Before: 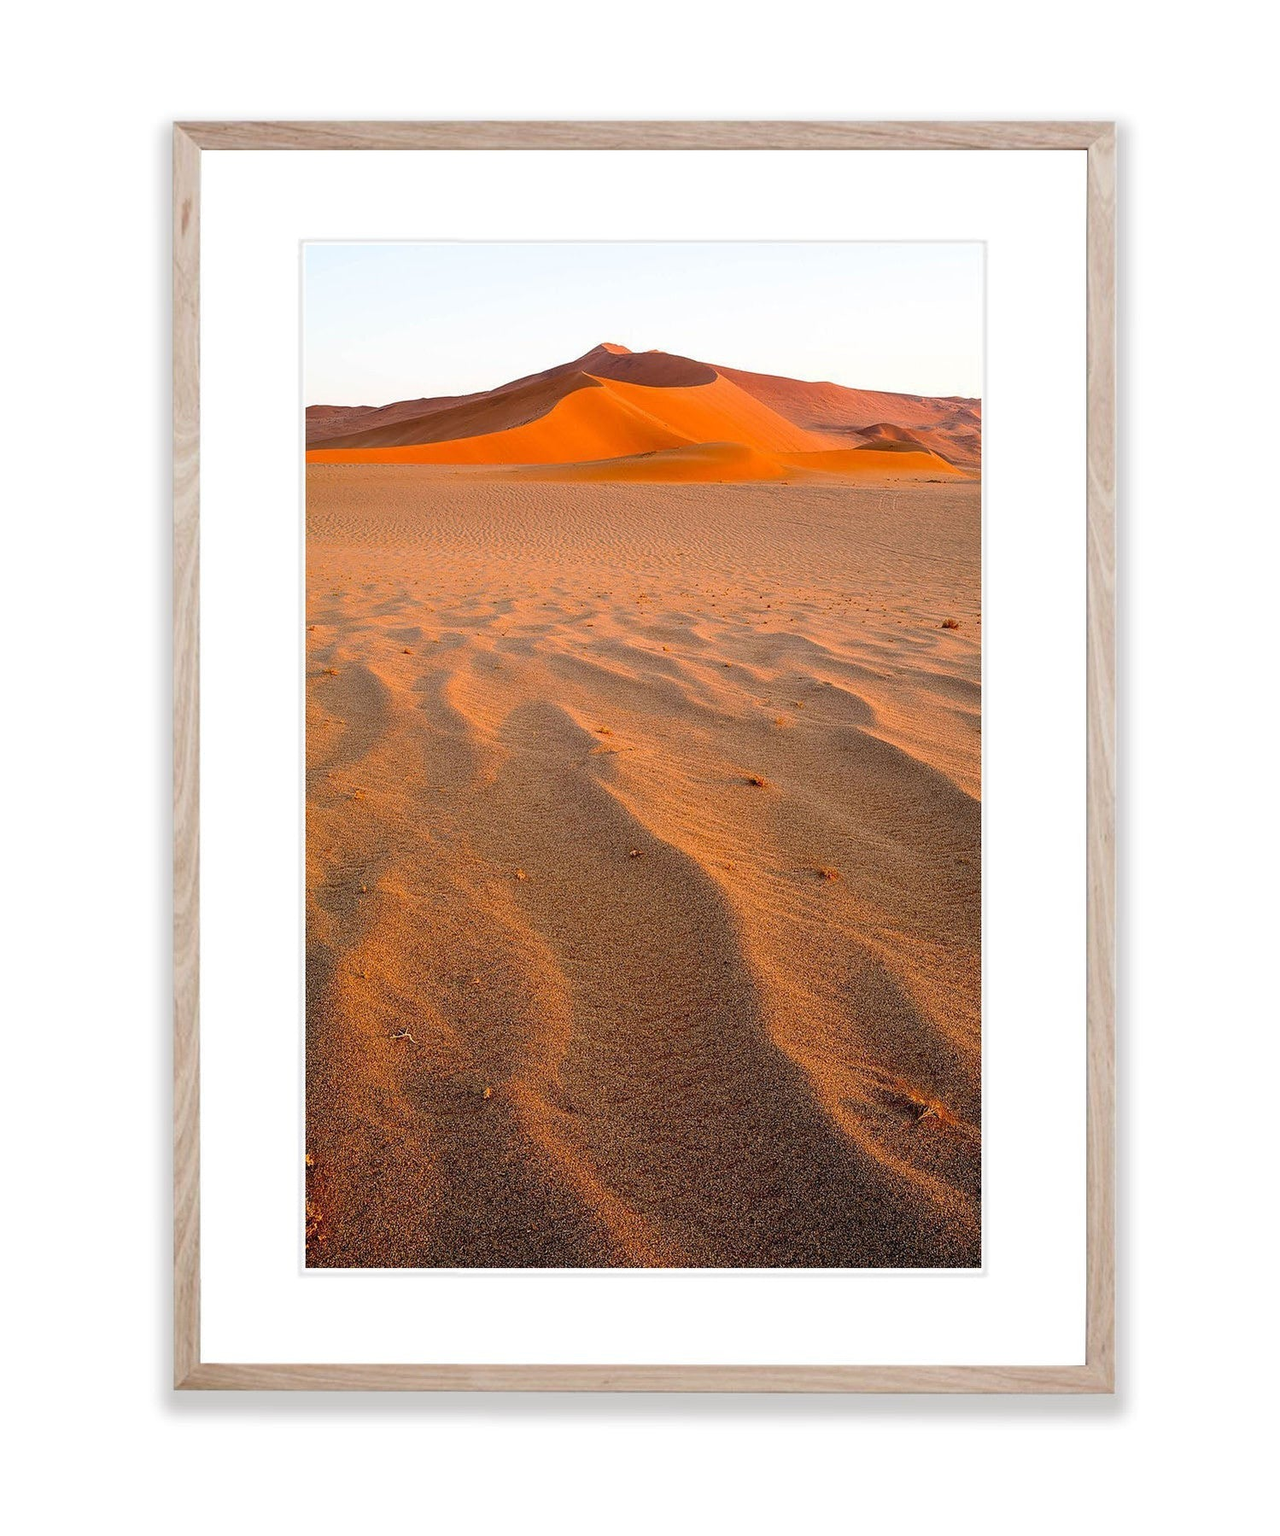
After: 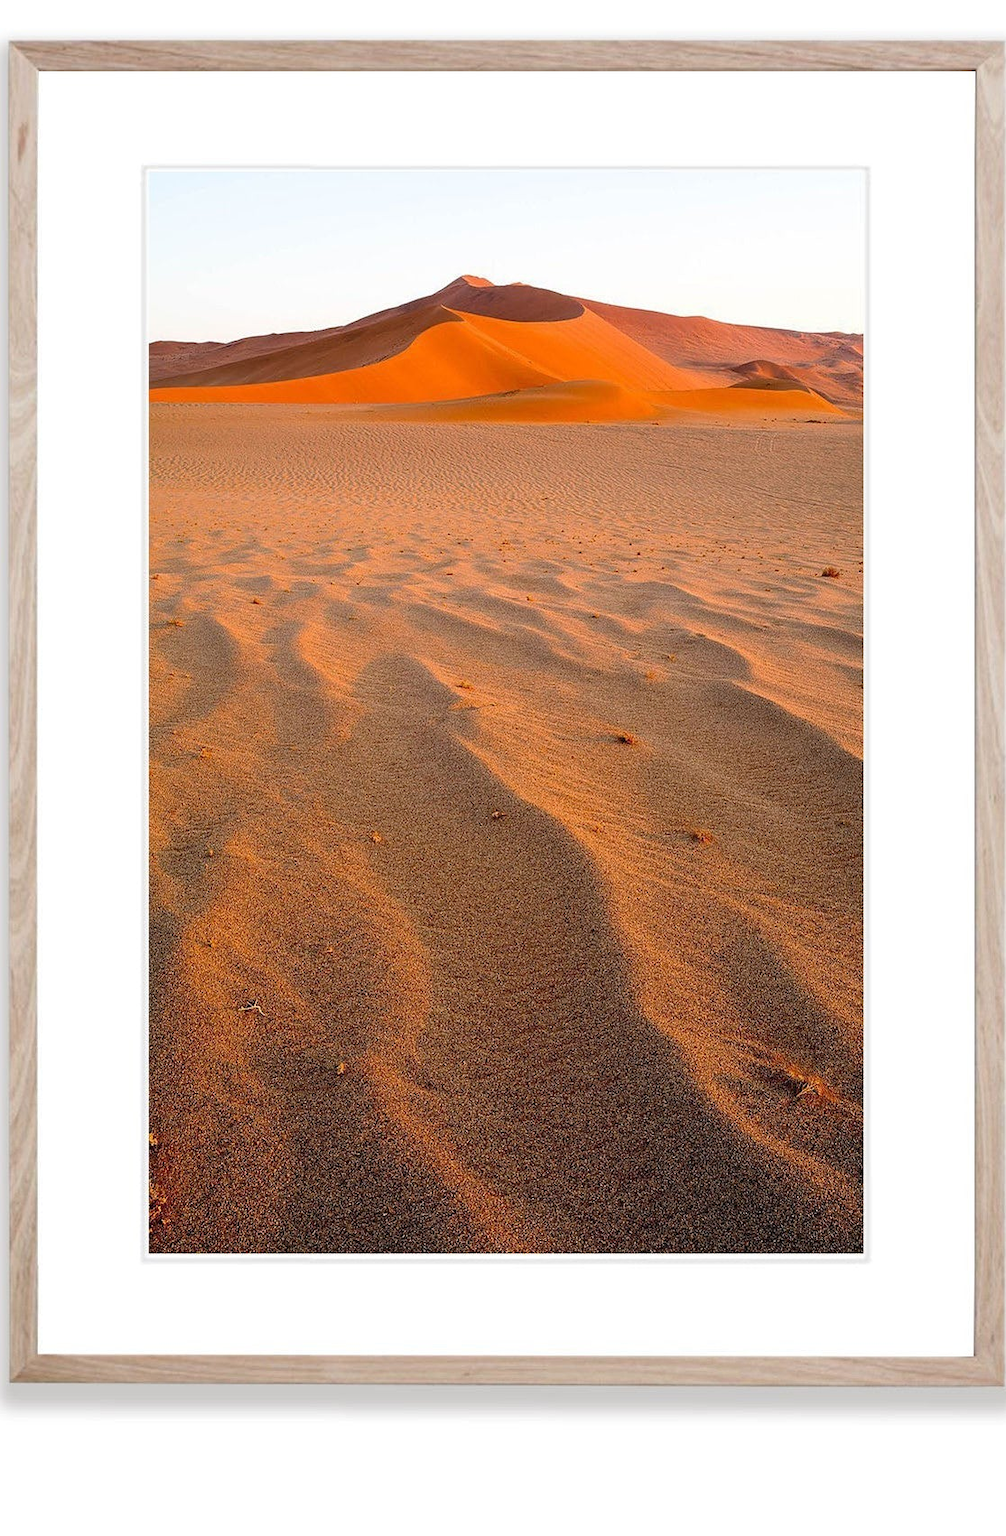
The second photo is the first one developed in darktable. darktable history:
crop and rotate: left 12.928%, top 5.406%, right 12.628%
